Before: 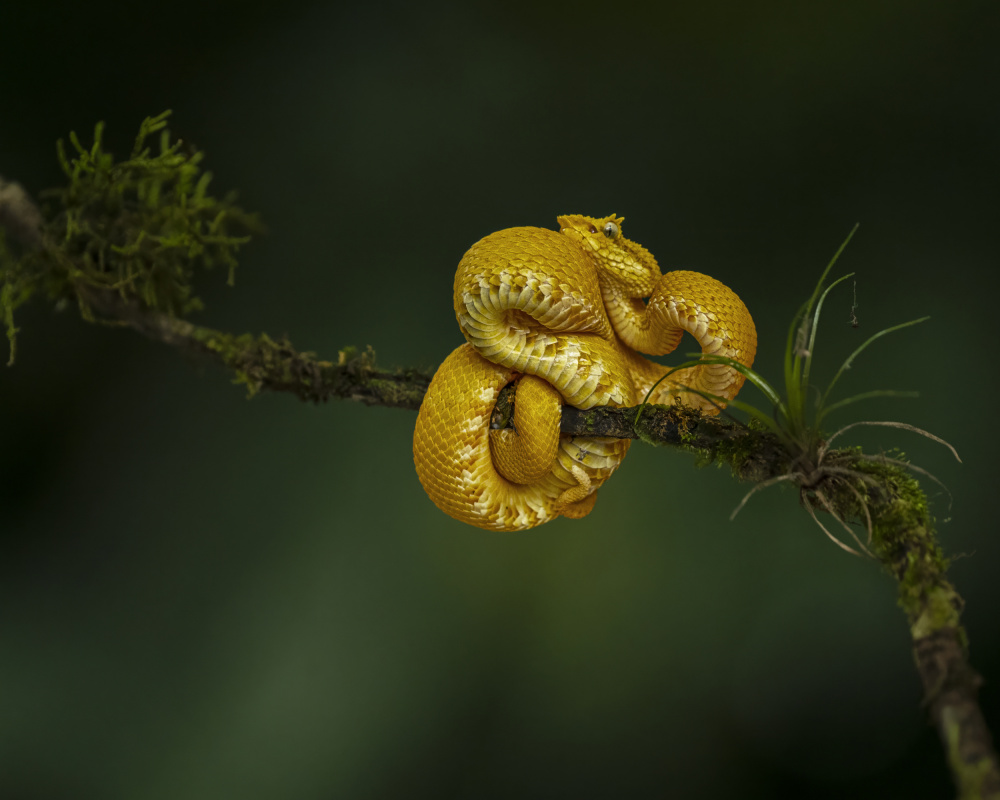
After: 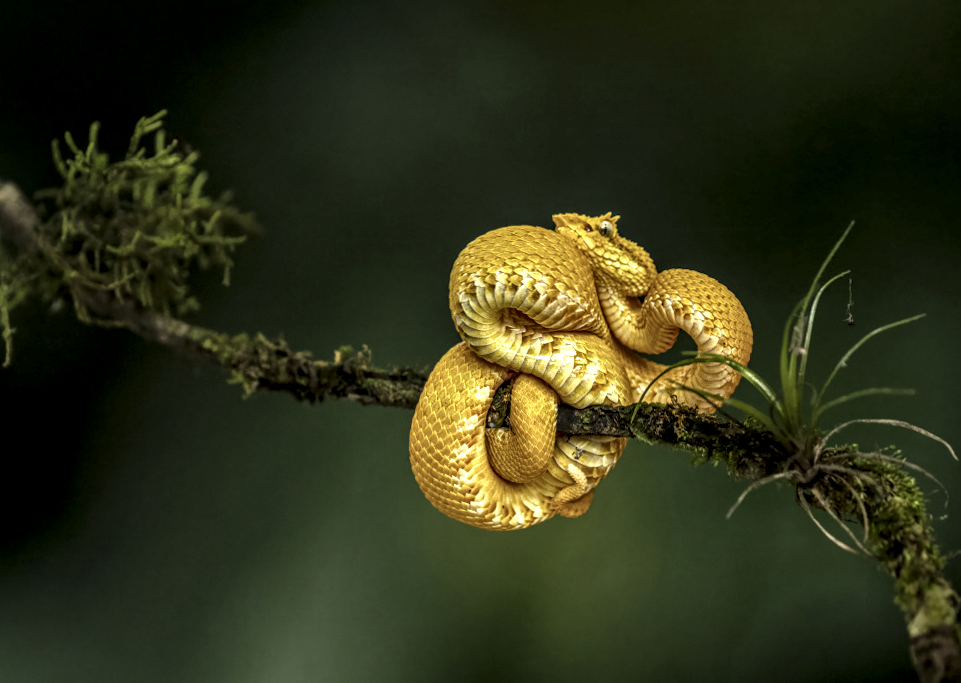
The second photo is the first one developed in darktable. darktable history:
local contrast: highlights 20%, detail 197%
crop and rotate: angle 0.2°, left 0.275%, right 3.127%, bottom 14.18%
